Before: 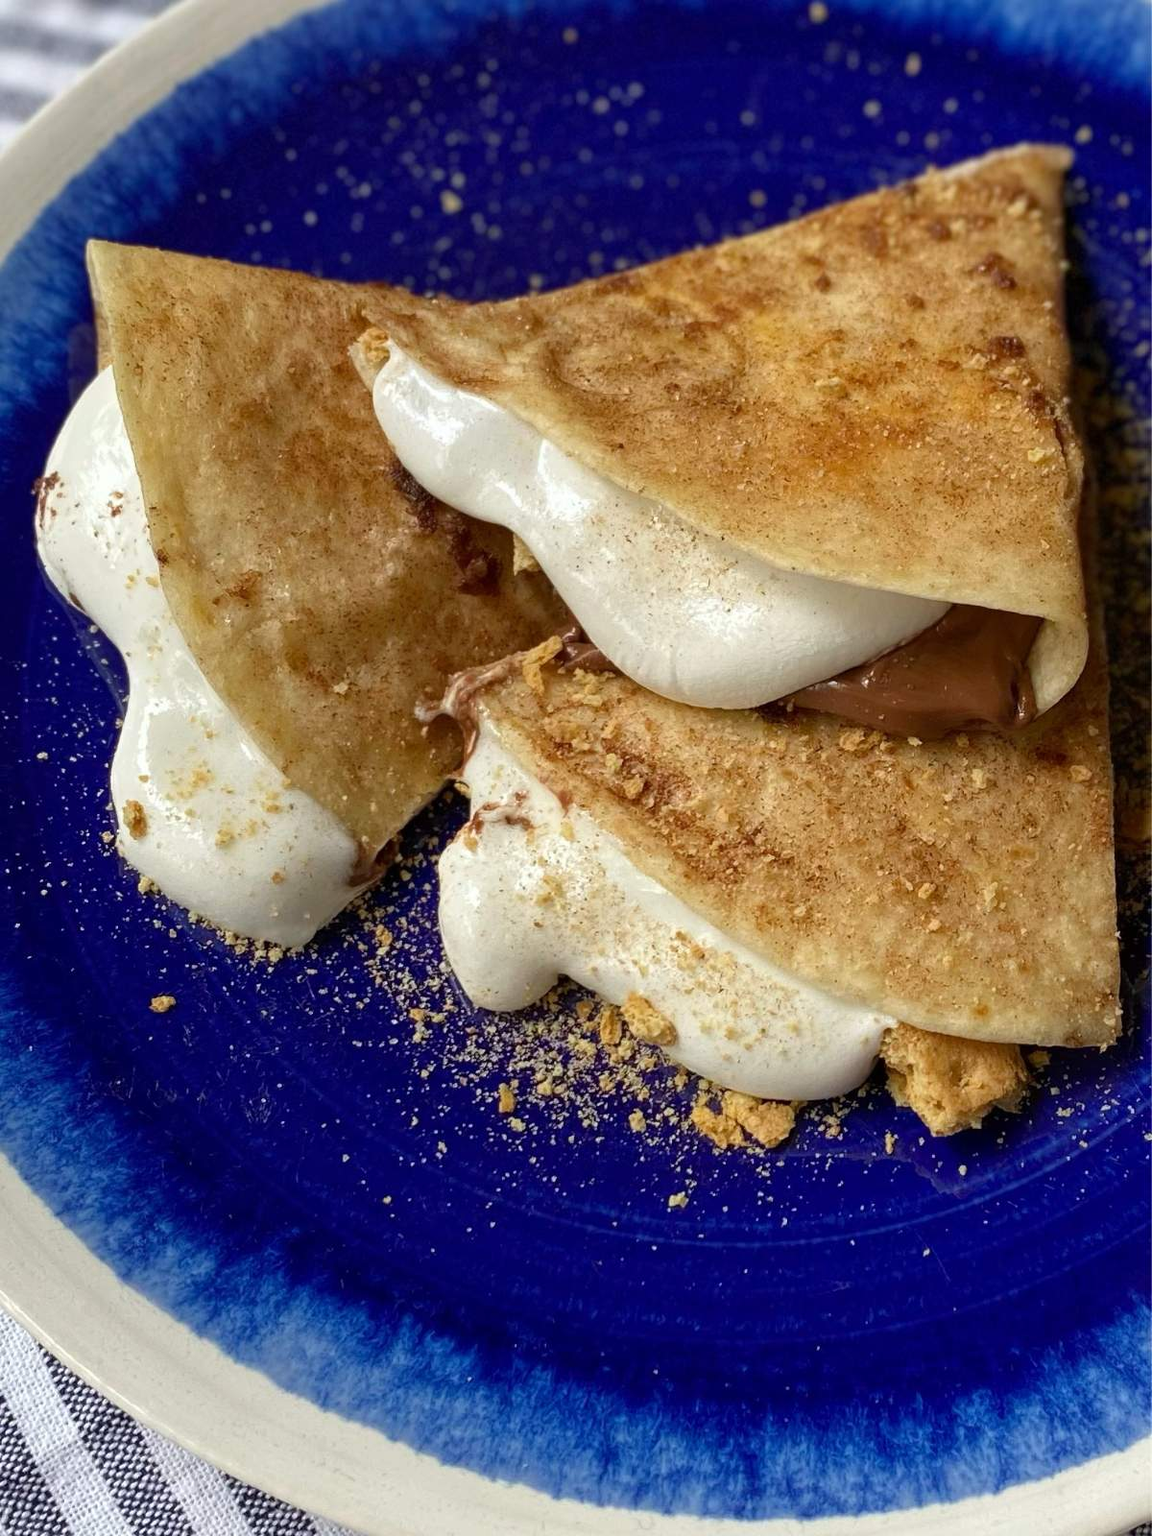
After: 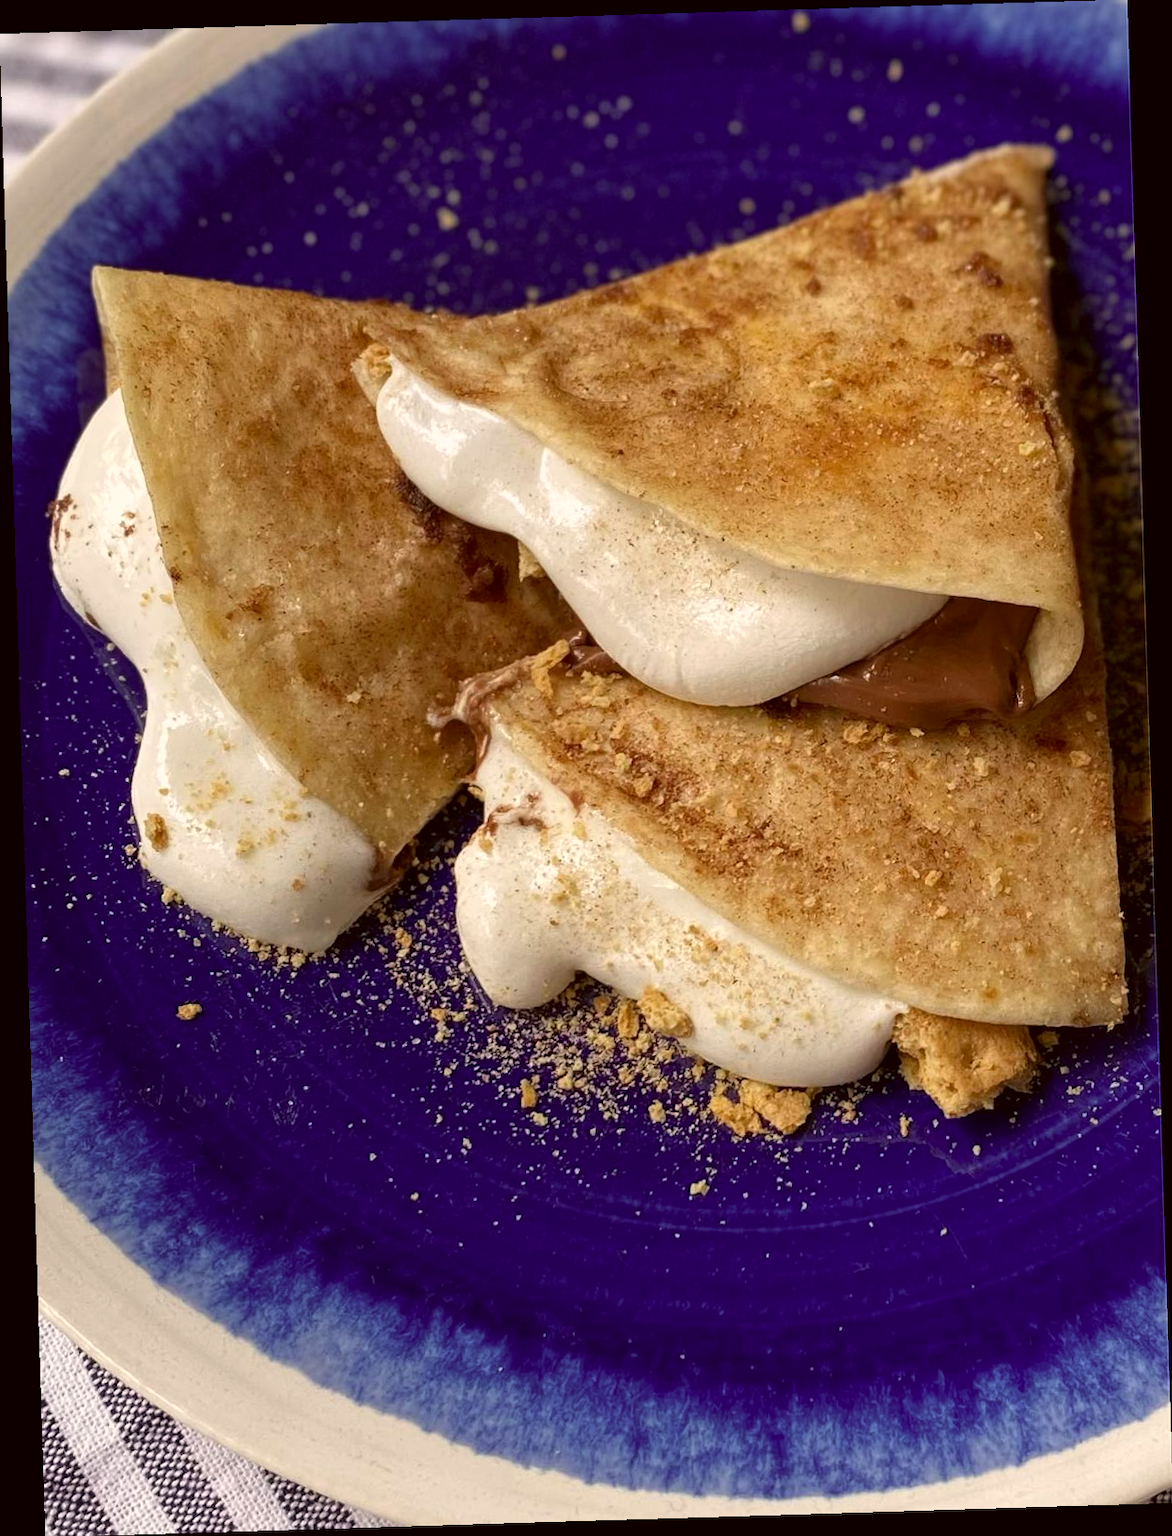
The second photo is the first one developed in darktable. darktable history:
rotate and perspective: rotation -1.75°, automatic cropping off
color correction: highlights a* 6.27, highlights b* 8.19, shadows a* 5.94, shadows b* 7.23, saturation 0.9
